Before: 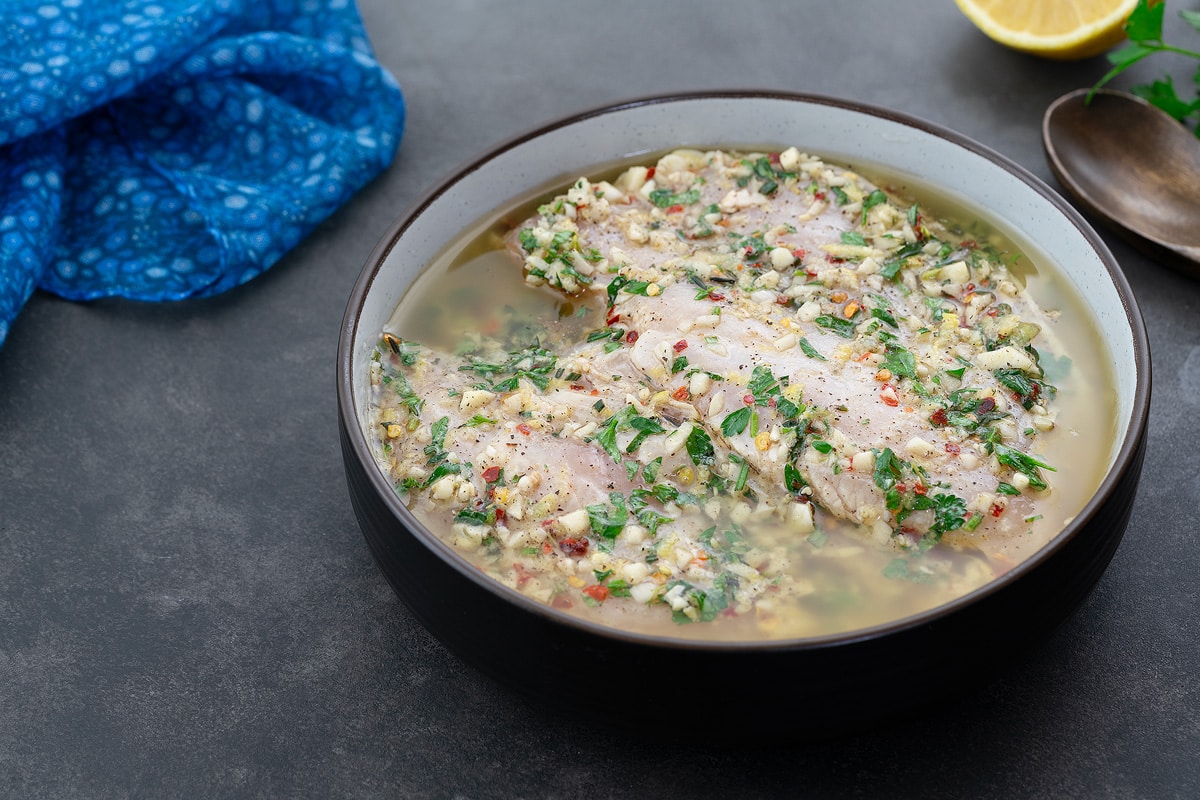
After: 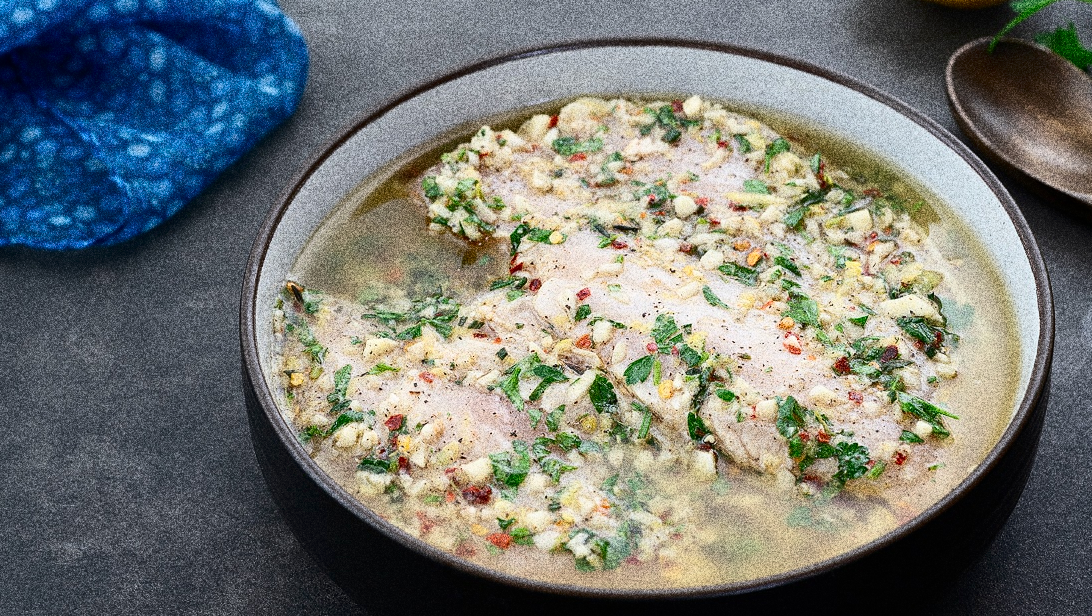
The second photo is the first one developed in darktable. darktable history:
grain: coarseness 30.02 ISO, strength 100%
contrast brightness saturation: contrast 0.22
crop: left 8.155%, top 6.611%, bottom 15.385%
